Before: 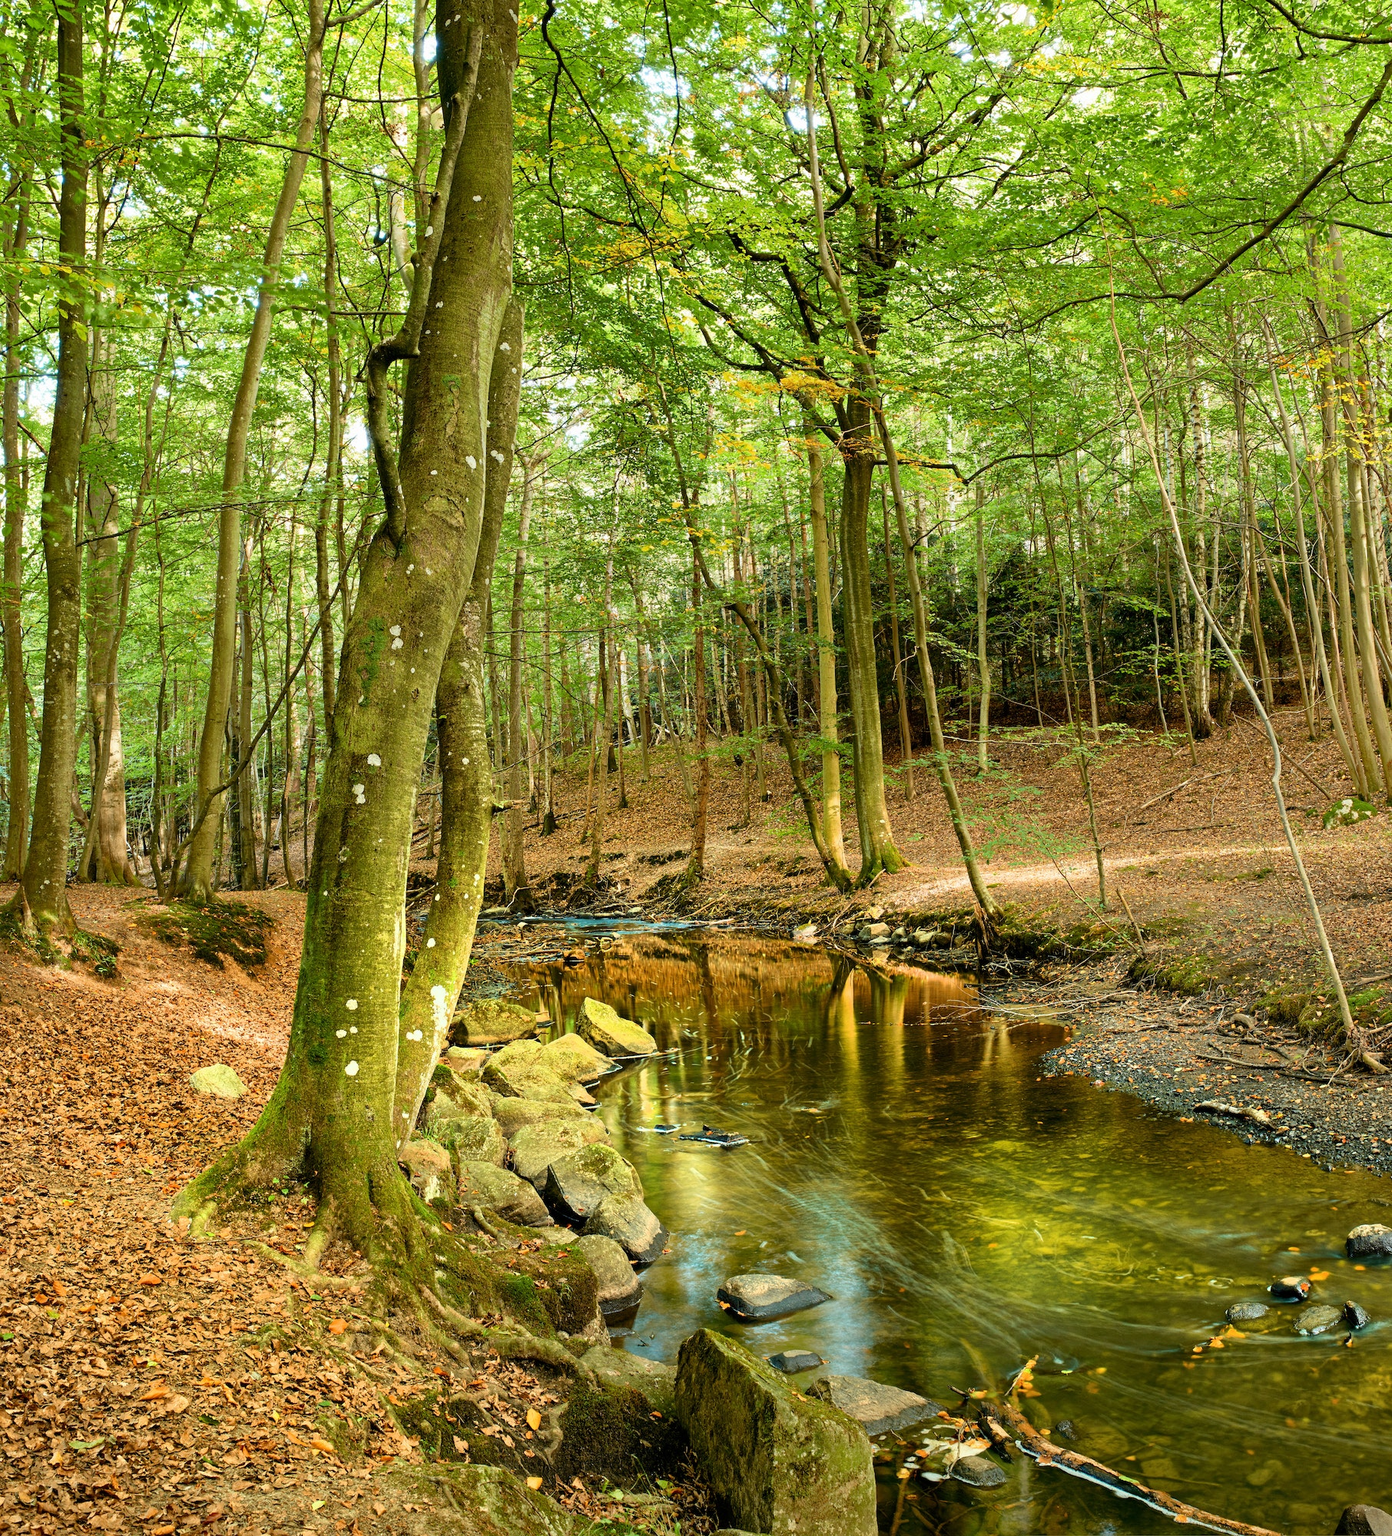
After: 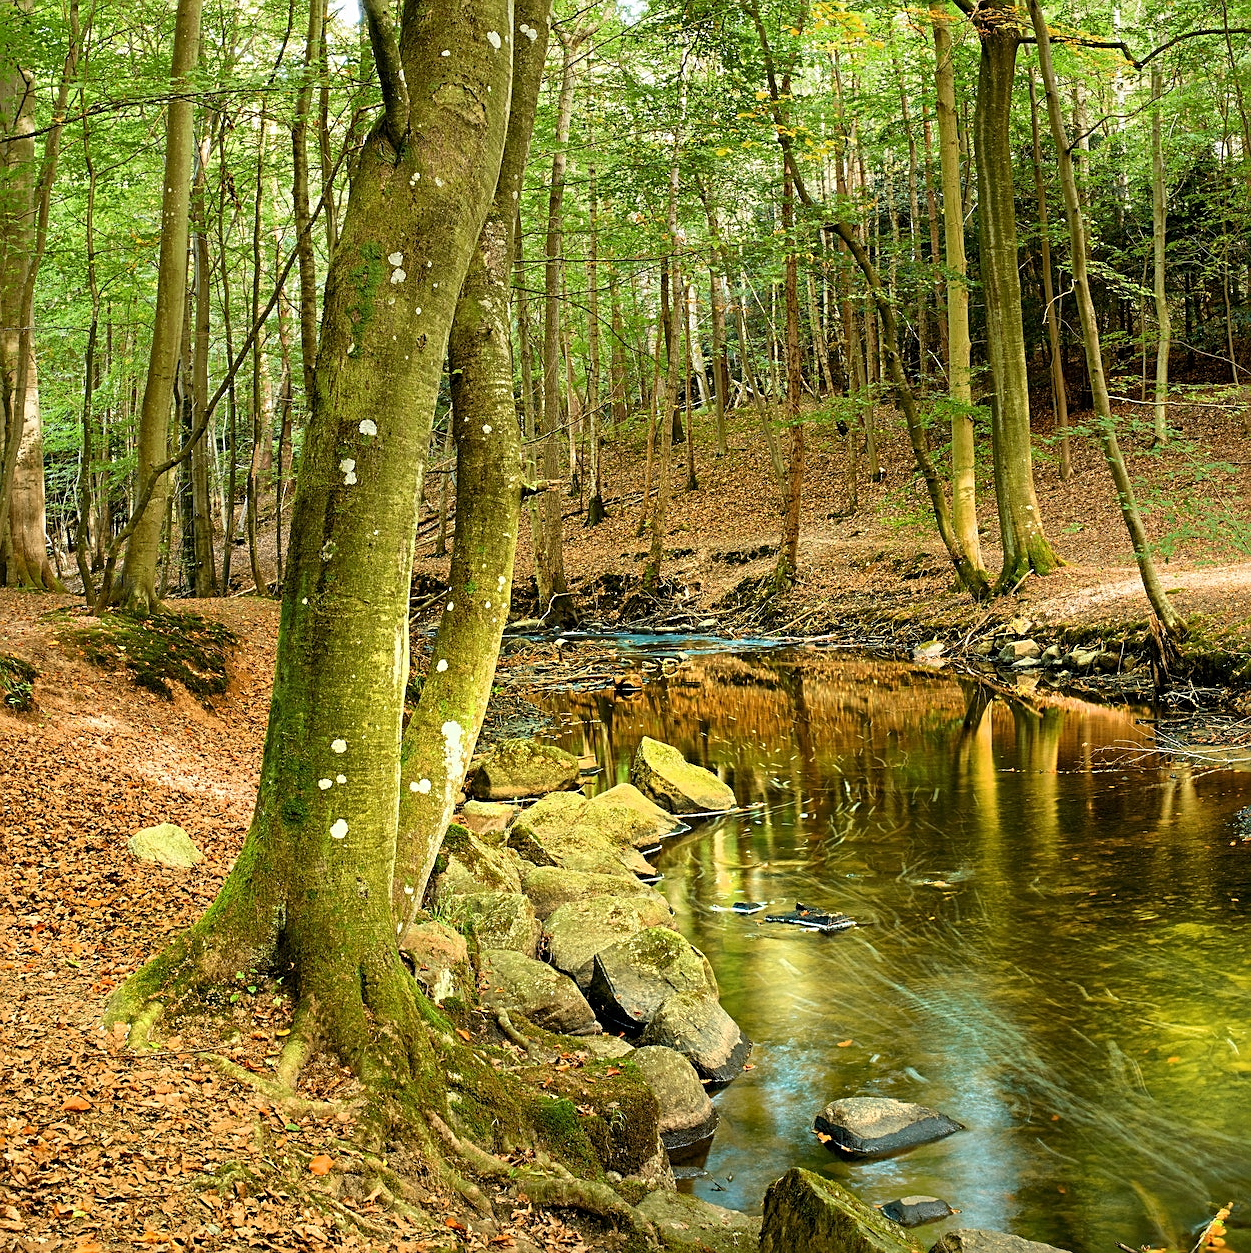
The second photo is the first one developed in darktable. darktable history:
crop: left 6.582%, top 28.118%, right 24.234%, bottom 9.085%
sharpen: on, module defaults
